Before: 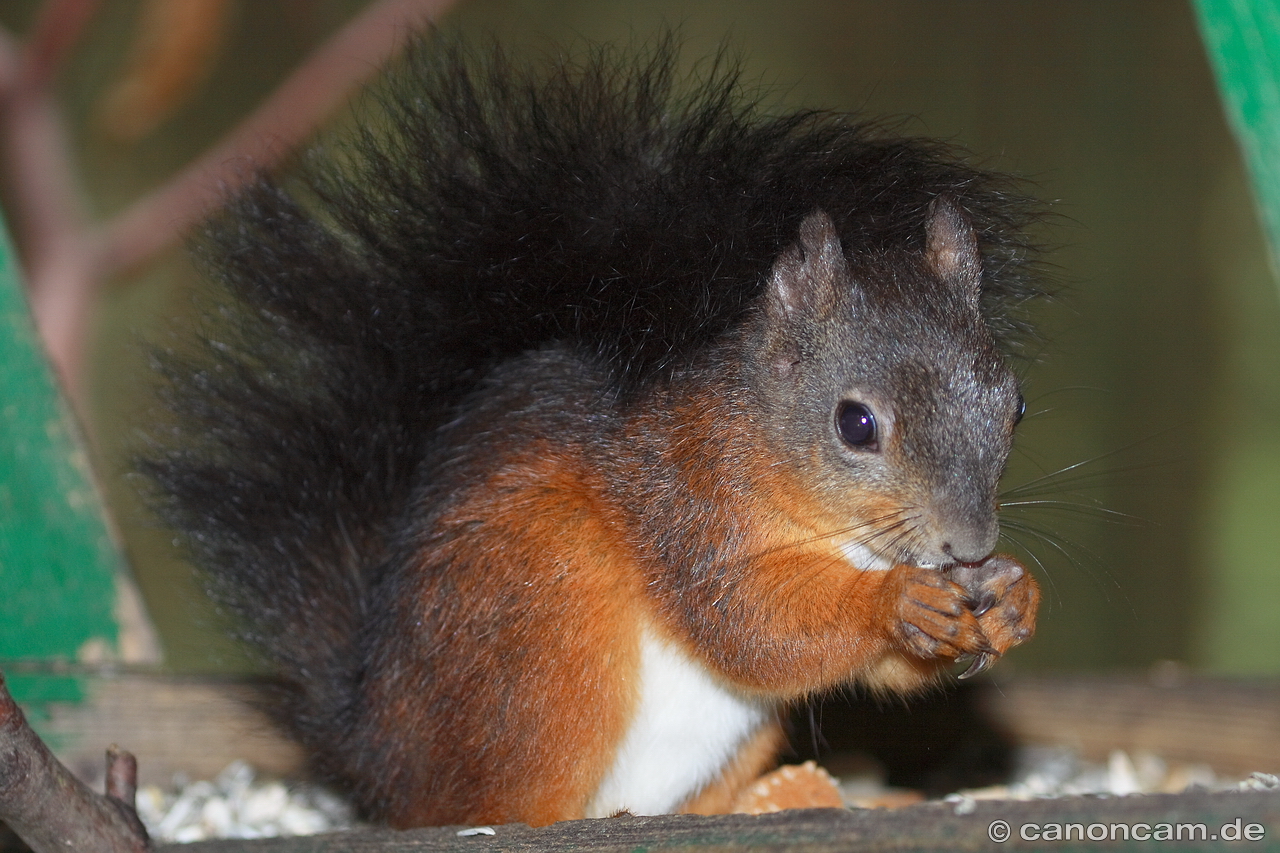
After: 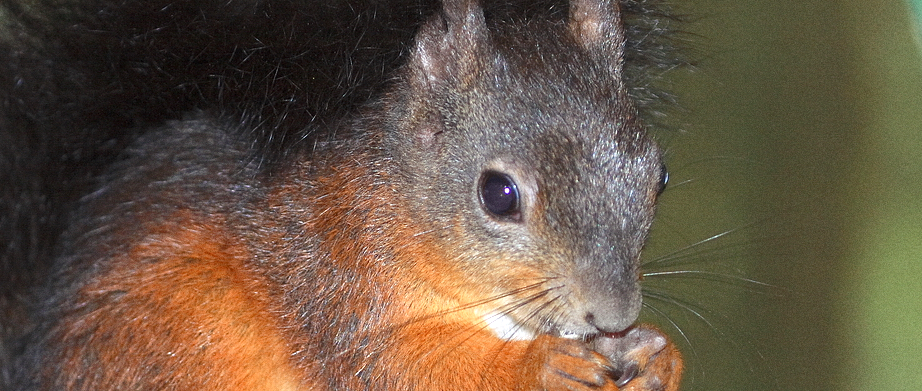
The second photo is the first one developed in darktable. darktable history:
crop and rotate: left 27.938%, top 27.046%, bottom 27.046%
grain: on, module defaults
exposure: exposure 0.6 EV, compensate highlight preservation false
